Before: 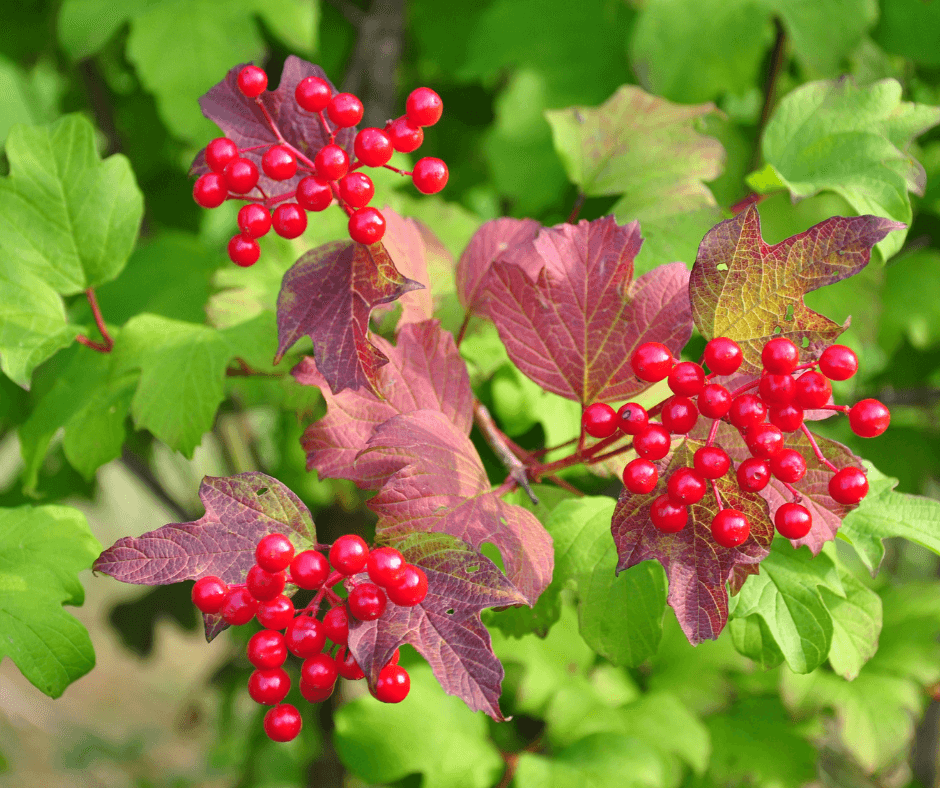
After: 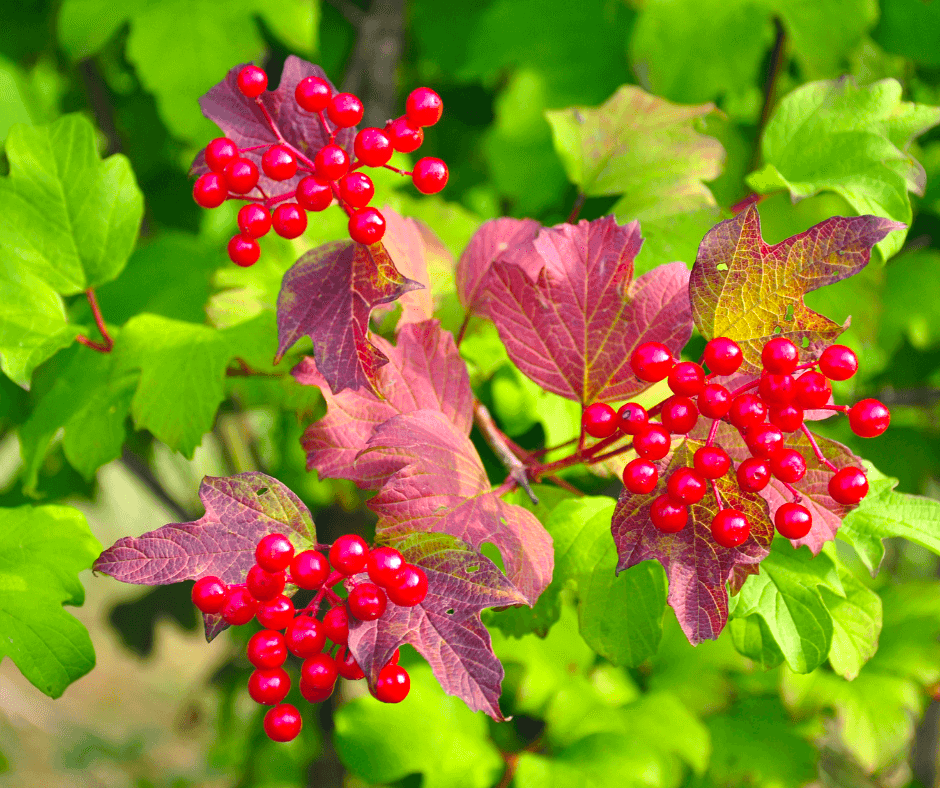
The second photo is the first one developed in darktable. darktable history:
color balance rgb: global offset › chroma 0.068%, global offset › hue 254.2°, perceptual saturation grading › global saturation 19.358%, perceptual brilliance grading › highlights 8.021%, perceptual brilliance grading › mid-tones 3.27%, perceptual brilliance grading › shadows 1.353%, global vibrance 20%
